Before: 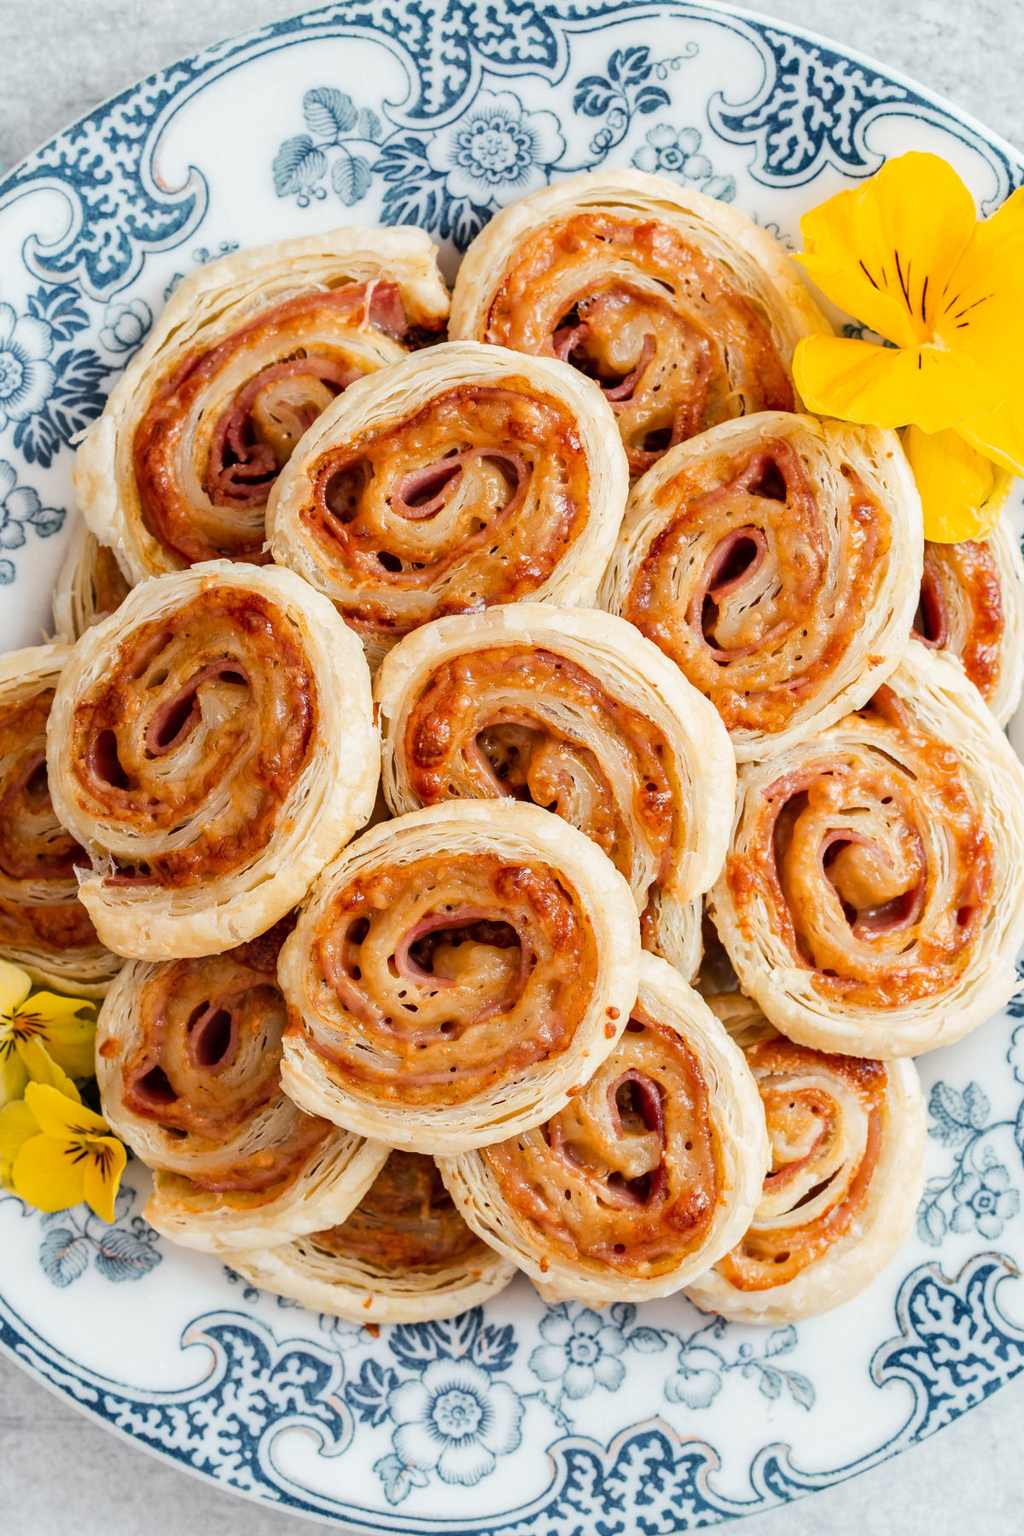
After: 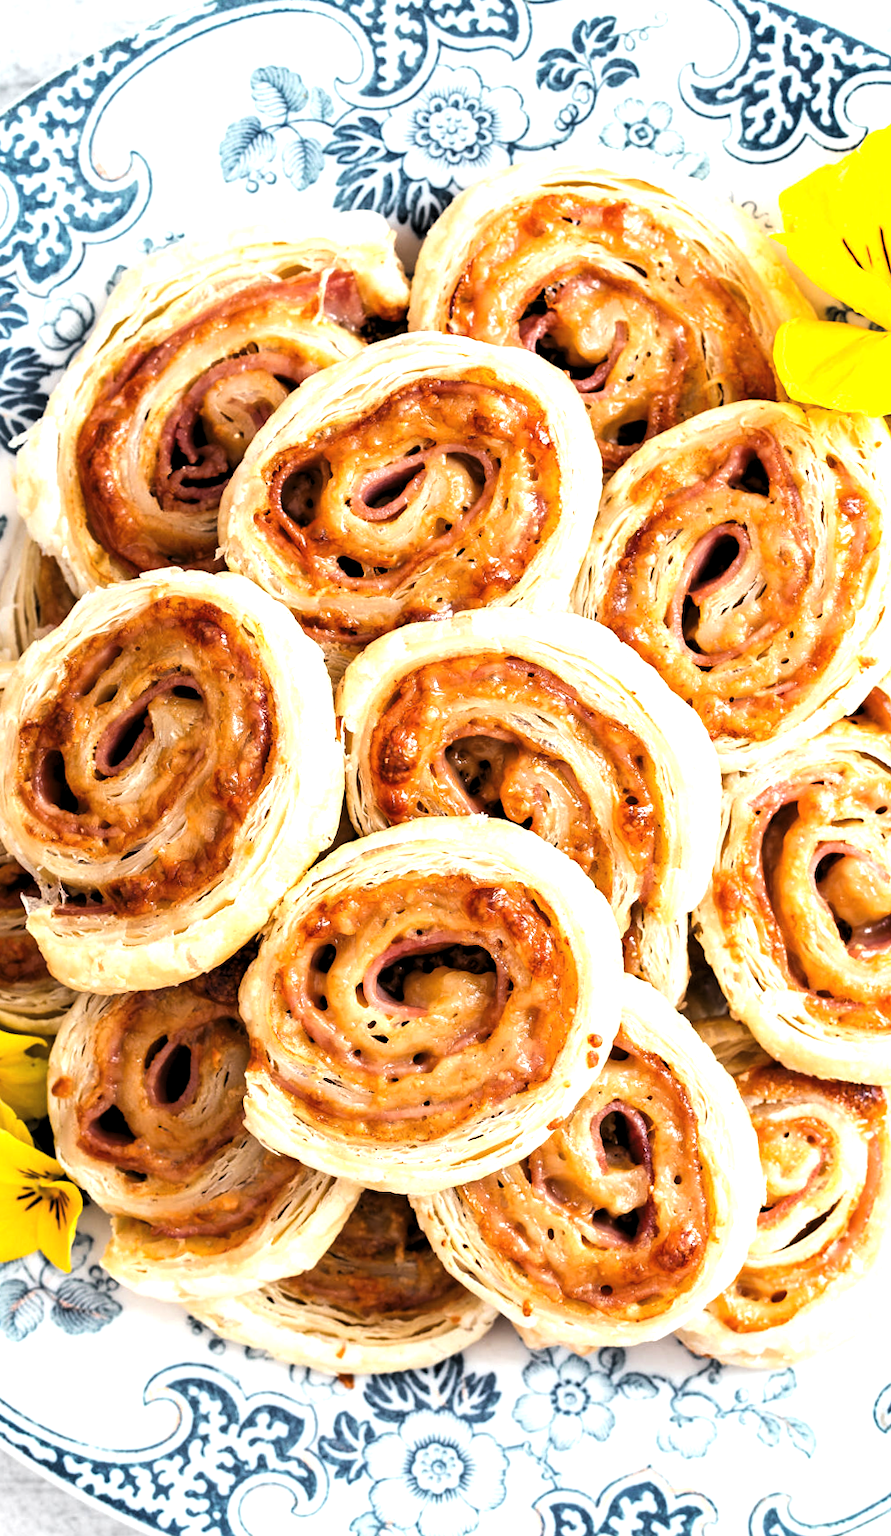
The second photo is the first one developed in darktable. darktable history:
crop and rotate: angle 1°, left 4.281%, top 0.642%, right 11.383%, bottom 2.486%
rotate and perspective: automatic cropping off
exposure: black level correction 0, exposure 0.9 EV, compensate highlight preservation false
levels: levels [0.116, 0.574, 1]
